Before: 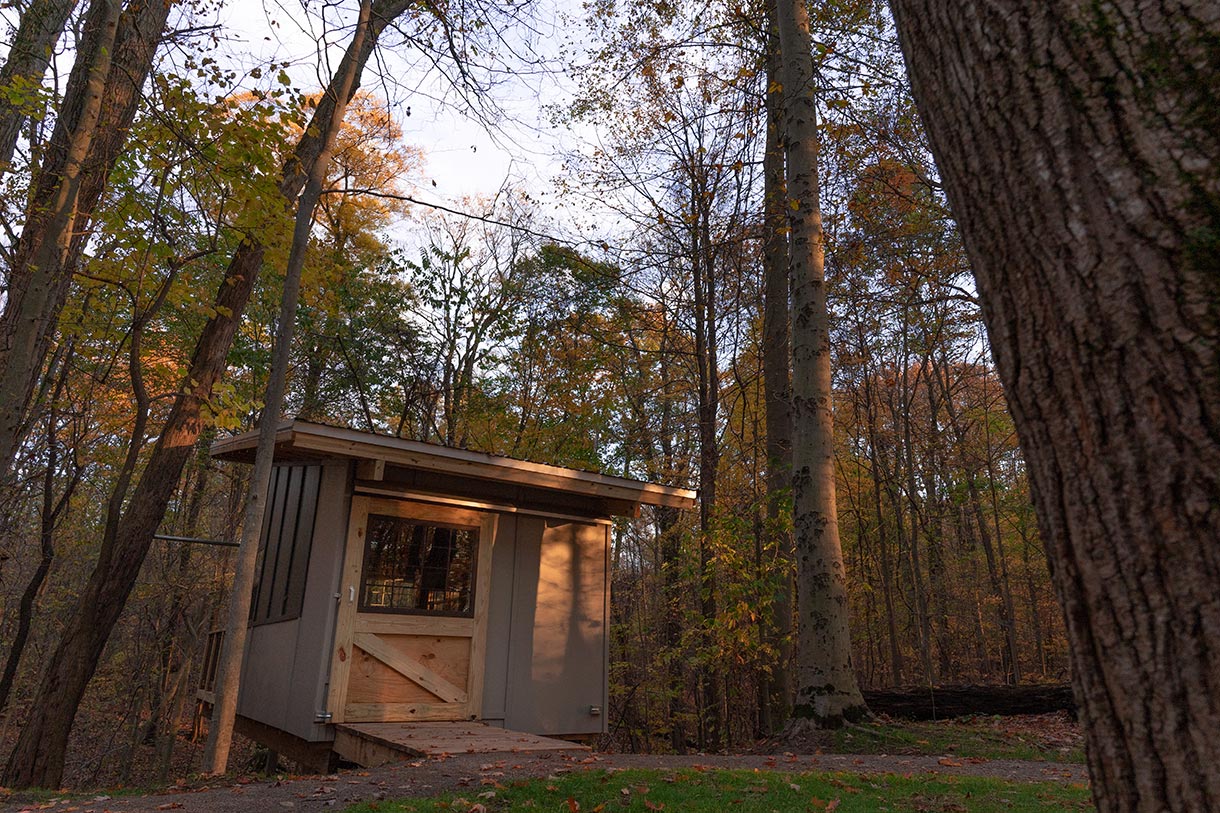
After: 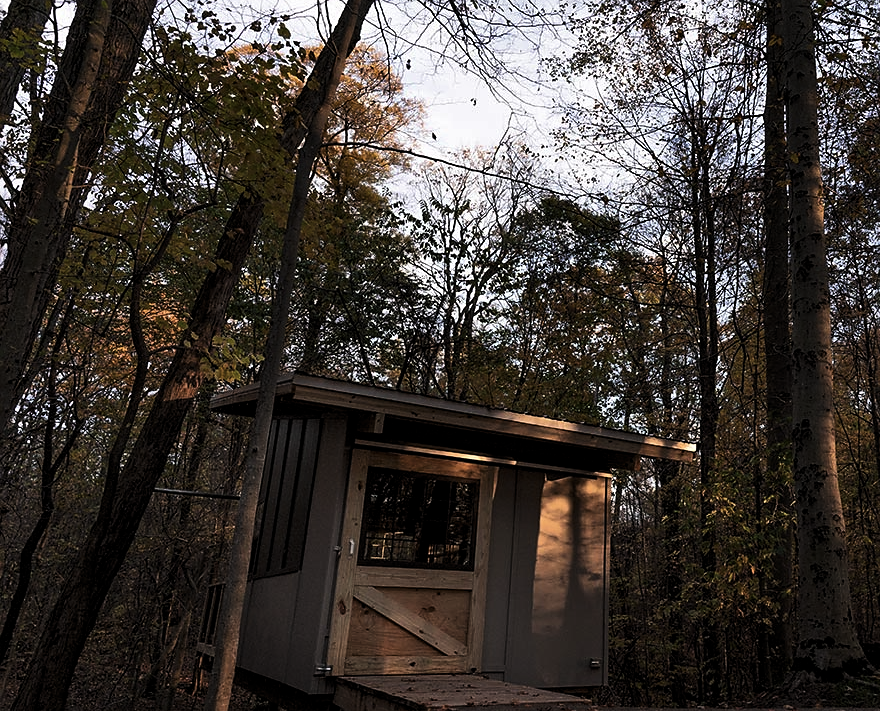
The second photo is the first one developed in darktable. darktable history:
sharpen: radius 1.458, amount 0.398, threshold 1.271
crop: top 5.803%, right 27.864%, bottom 5.804%
shadows and highlights: radius 108.52, shadows 40.68, highlights -72.88, low approximation 0.01, soften with gaussian
levels: mode automatic, black 8.58%, gray 59.42%, levels [0, 0.445, 1]
